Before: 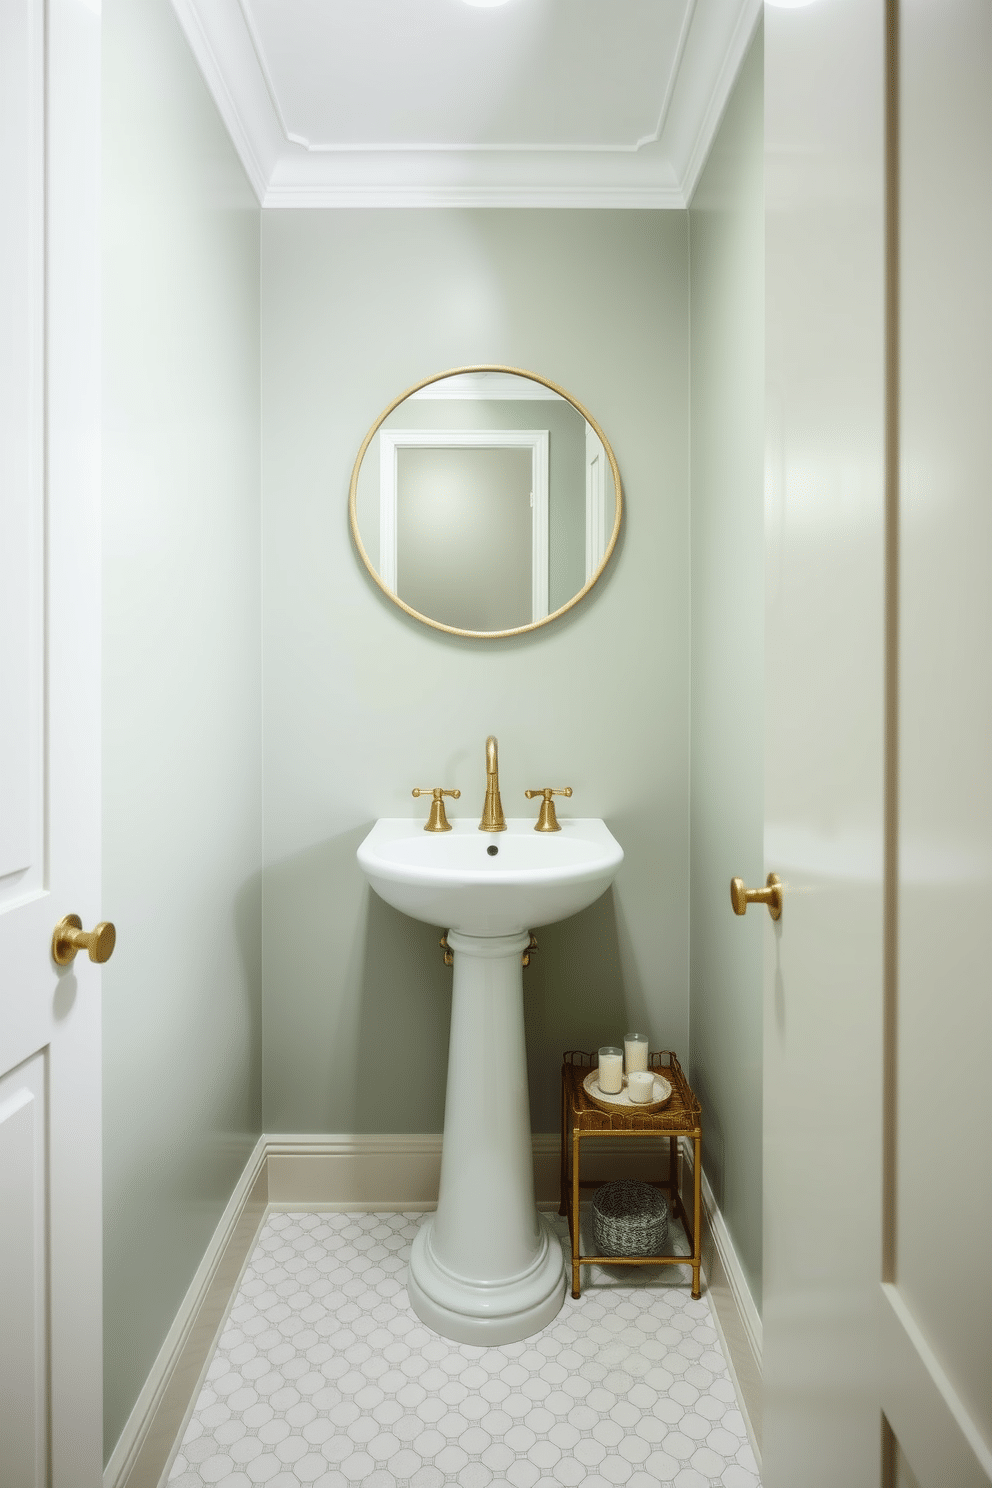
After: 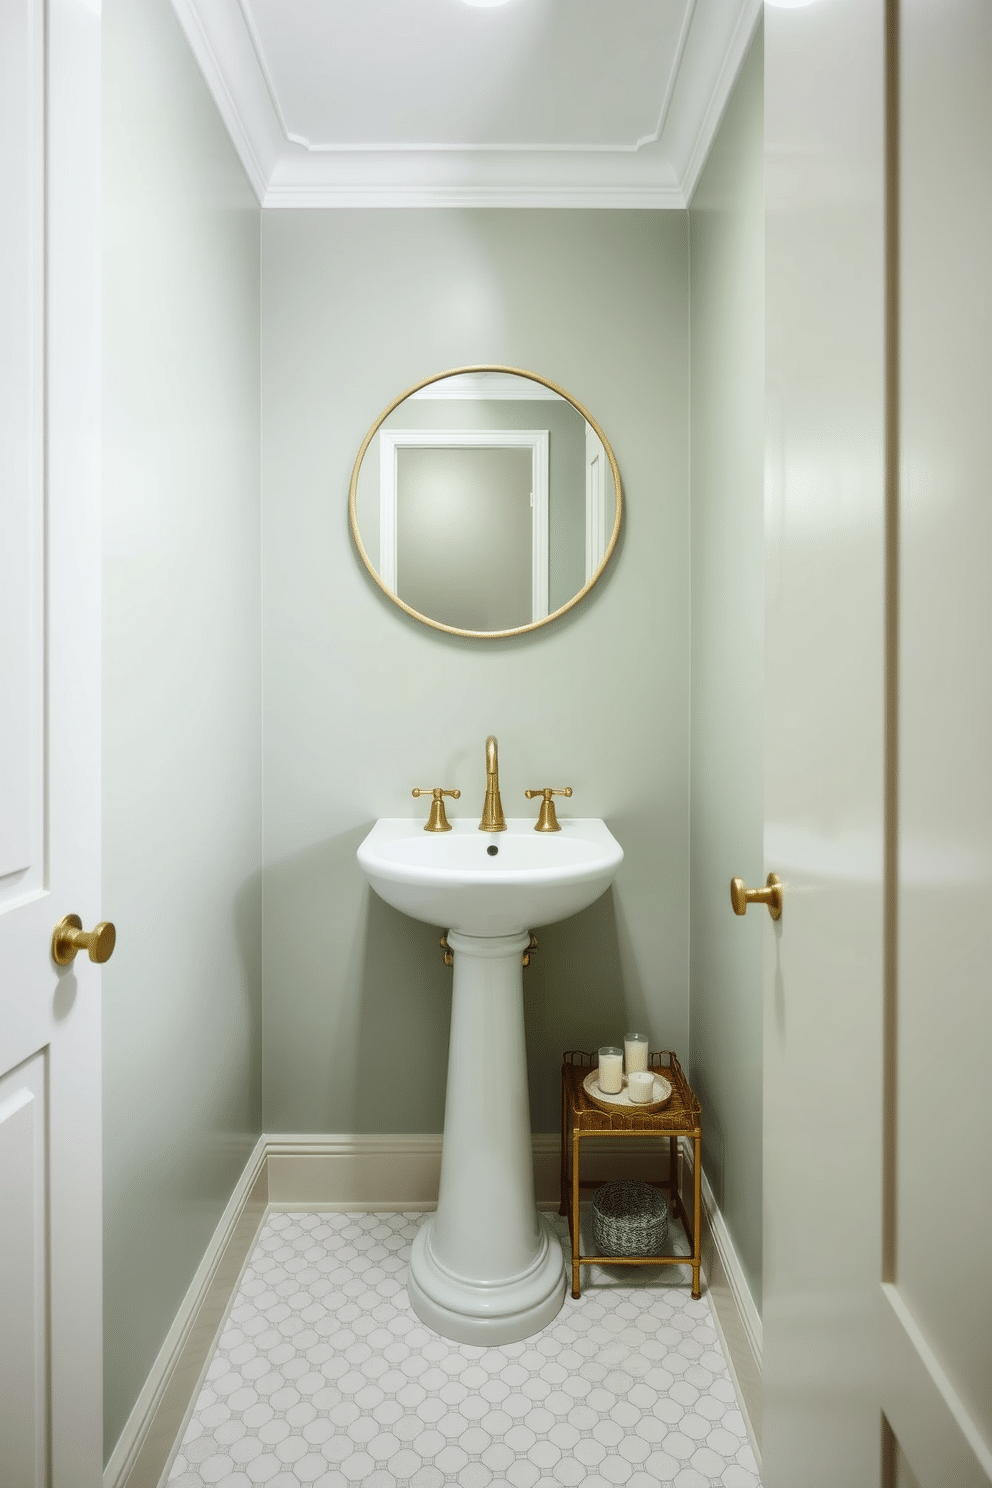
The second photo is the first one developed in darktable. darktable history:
shadows and highlights: shadows 37.04, highlights -27.29, soften with gaussian
